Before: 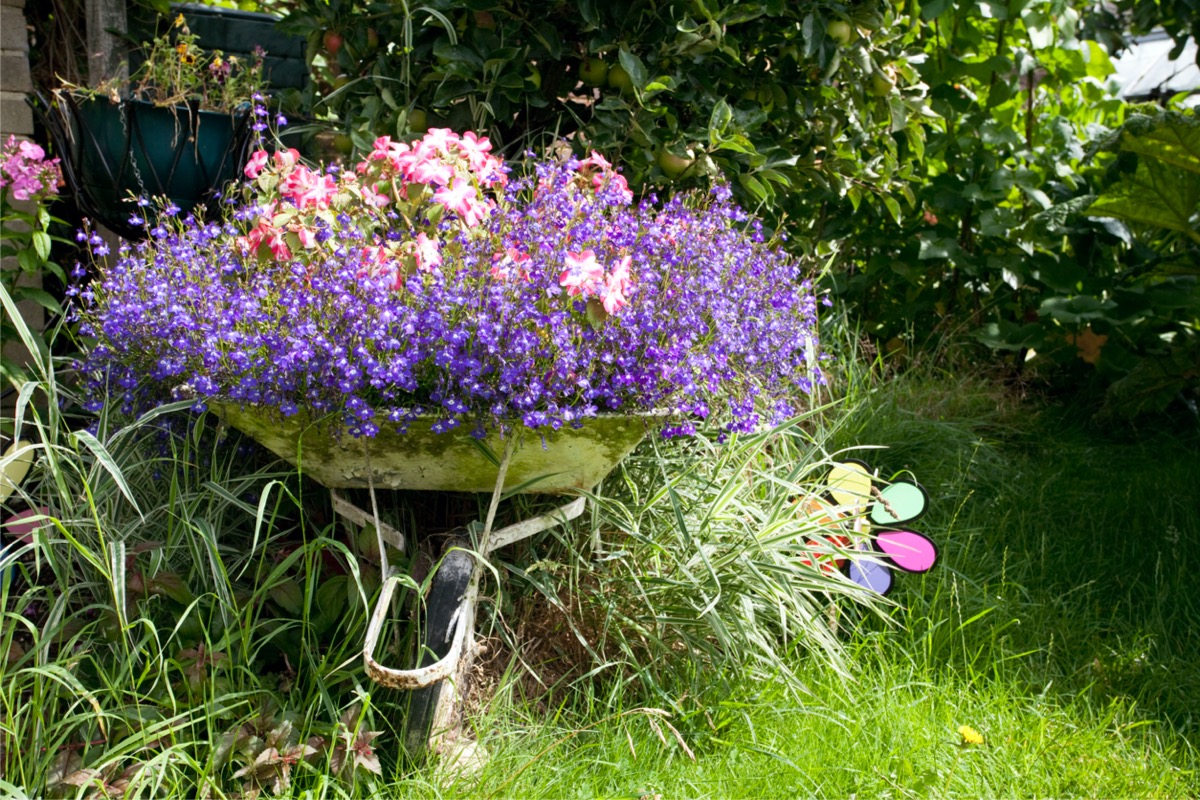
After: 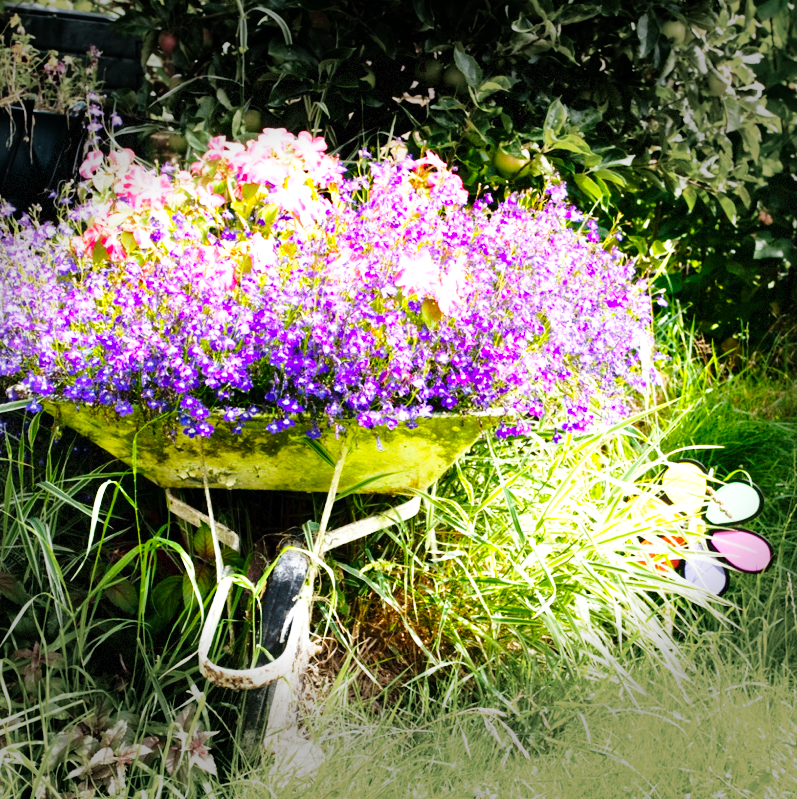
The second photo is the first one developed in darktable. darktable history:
crop and rotate: left 13.794%, right 19.75%
vignetting: fall-off start 78.56%, brightness -0.575, width/height ratio 1.328, dithering 8-bit output
base curve: curves: ch0 [(0, 0) (0.028, 0.03) (0.121, 0.232) (0.46, 0.748) (0.859, 0.968) (1, 1)], preserve colors none
tone equalizer: -8 EV -0.736 EV, -7 EV -0.704 EV, -6 EV -0.632 EV, -5 EV -0.391 EV, -3 EV 0.372 EV, -2 EV 0.6 EV, -1 EV 0.689 EV, +0 EV 0.742 EV
color balance rgb: linear chroma grading › global chroma 14.497%, perceptual saturation grading › global saturation 19.403%, global vibrance 3.247%
exposure: exposure 0.163 EV, compensate exposure bias true, compensate highlight preservation false
